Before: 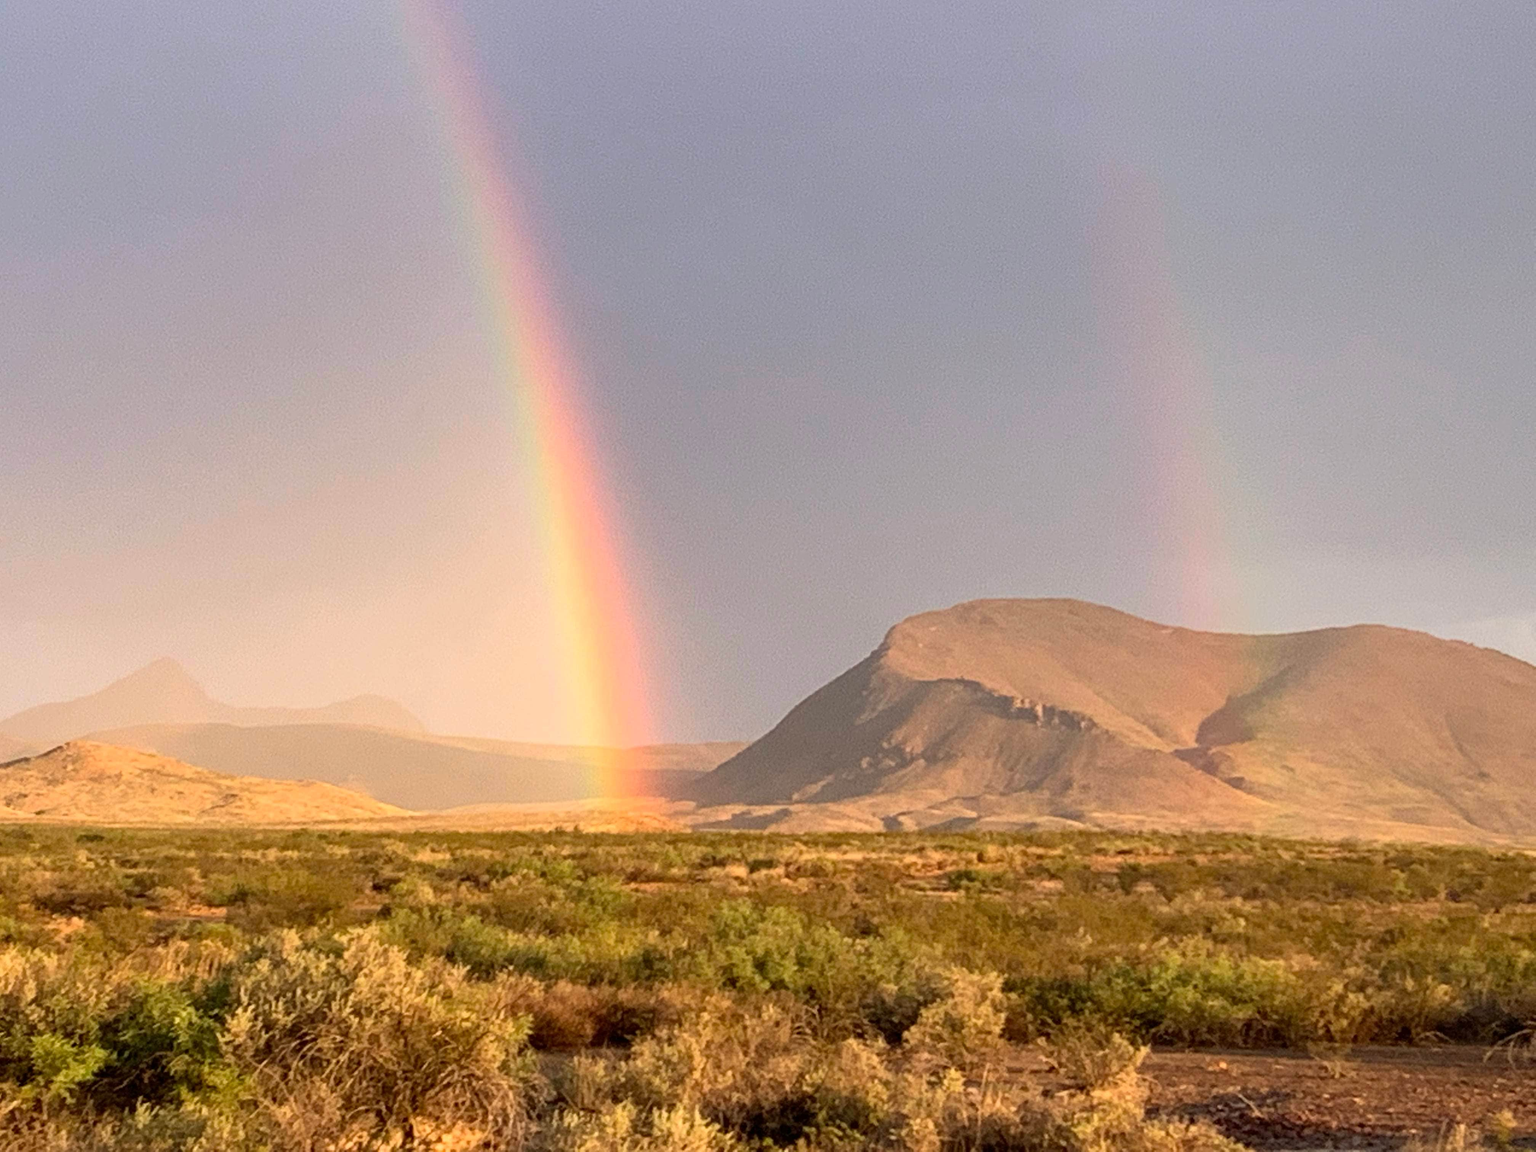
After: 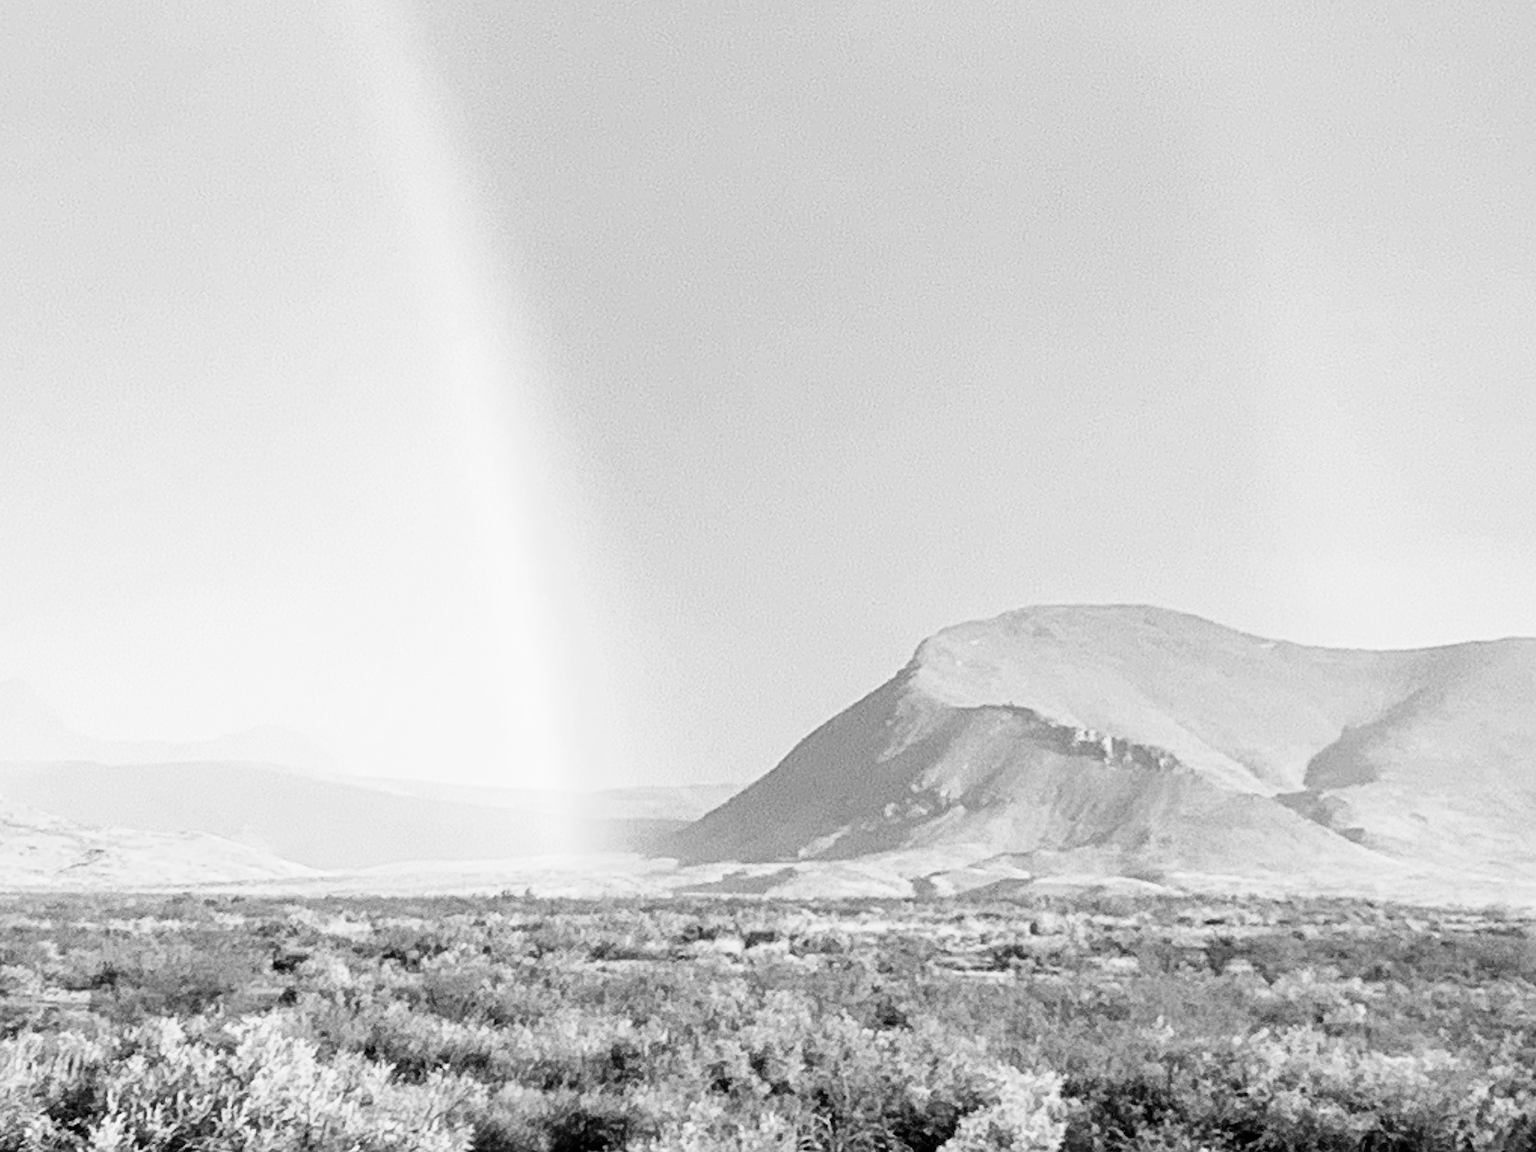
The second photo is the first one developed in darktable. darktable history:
filmic rgb: black relative exposure -5 EV, white relative exposure 3.2 EV, hardness 3.42, contrast 1.2, highlights saturation mix -30%
levels: levels [0, 0.478, 1]
contrast brightness saturation: contrast 0.15, brightness 0.05
exposure: black level correction 0, exposure 0.7 EV, compensate highlight preservation false
monochrome: a 32, b 64, size 2.3, highlights 1
sharpen: on, module defaults
crop and rotate: left 10.071%, top 10.071%, right 10.02%, bottom 10.02%
